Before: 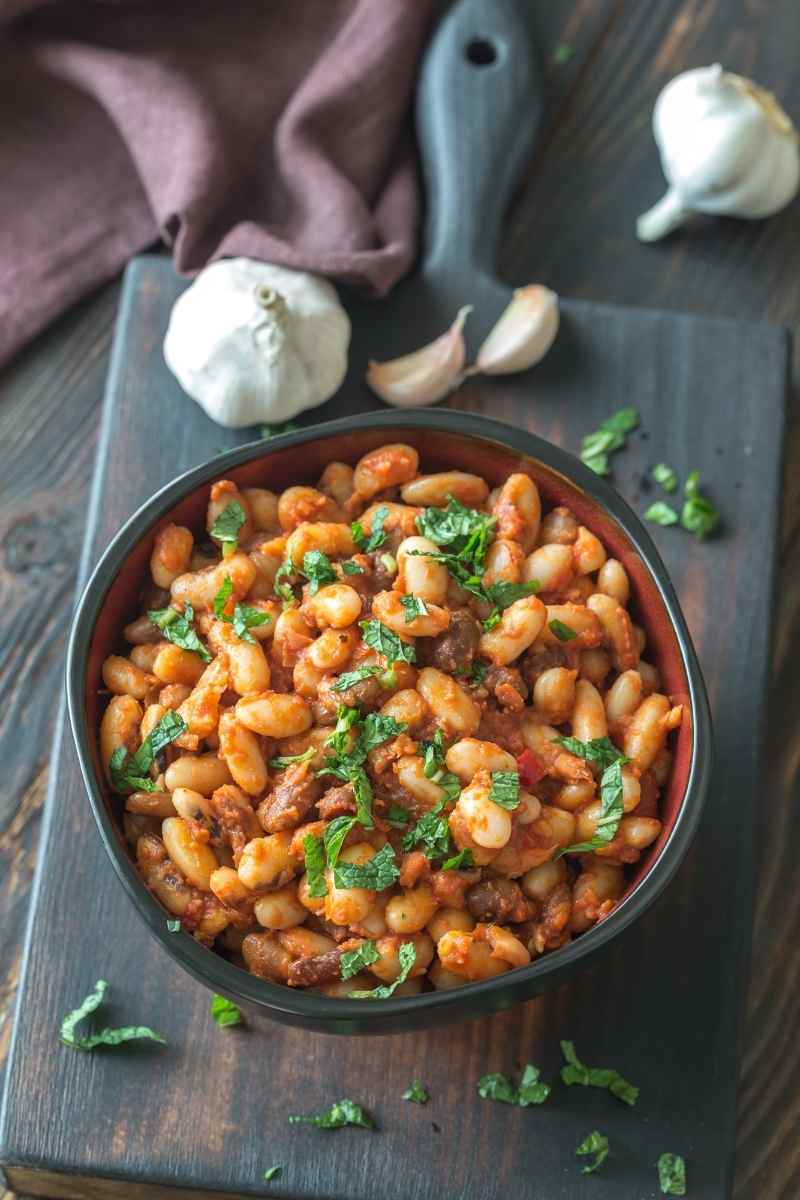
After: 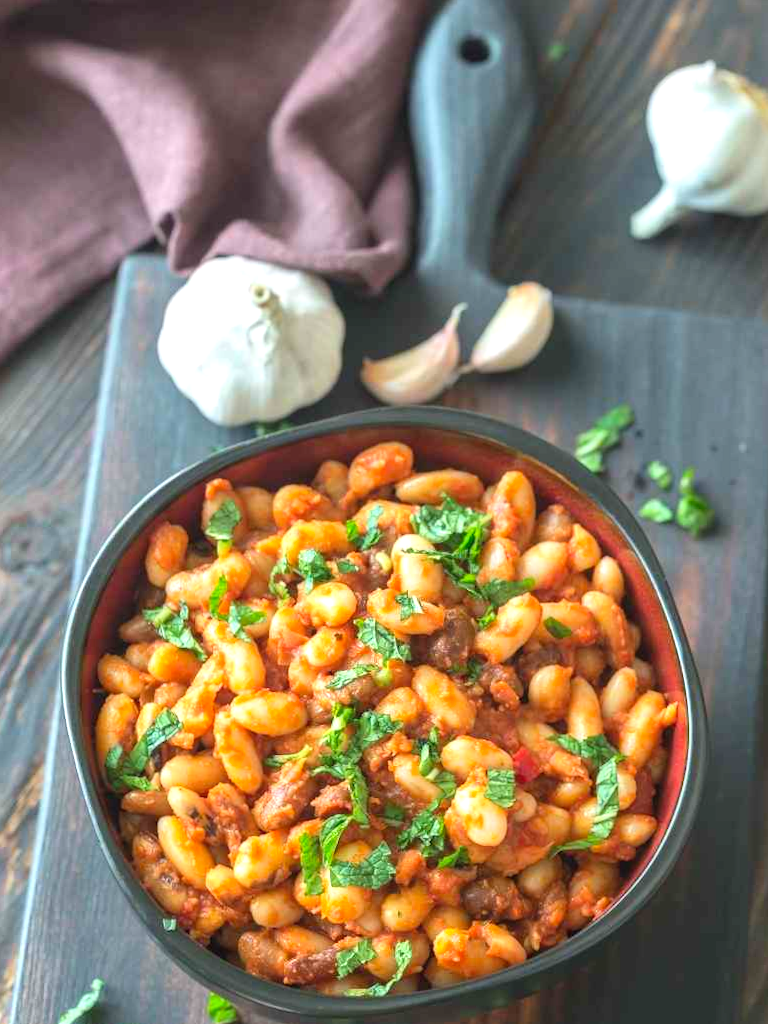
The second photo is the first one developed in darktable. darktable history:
crop and rotate: angle 0.156°, left 0.427%, right 3.096%, bottom 14.294%
contrast brightness saturation: contrast 0.074, brightness 0.076, saturation 0.18
exposure: black level correction 0, exposure 0.499 EV, compensate exposure bias true, compensate highlight preservation false
